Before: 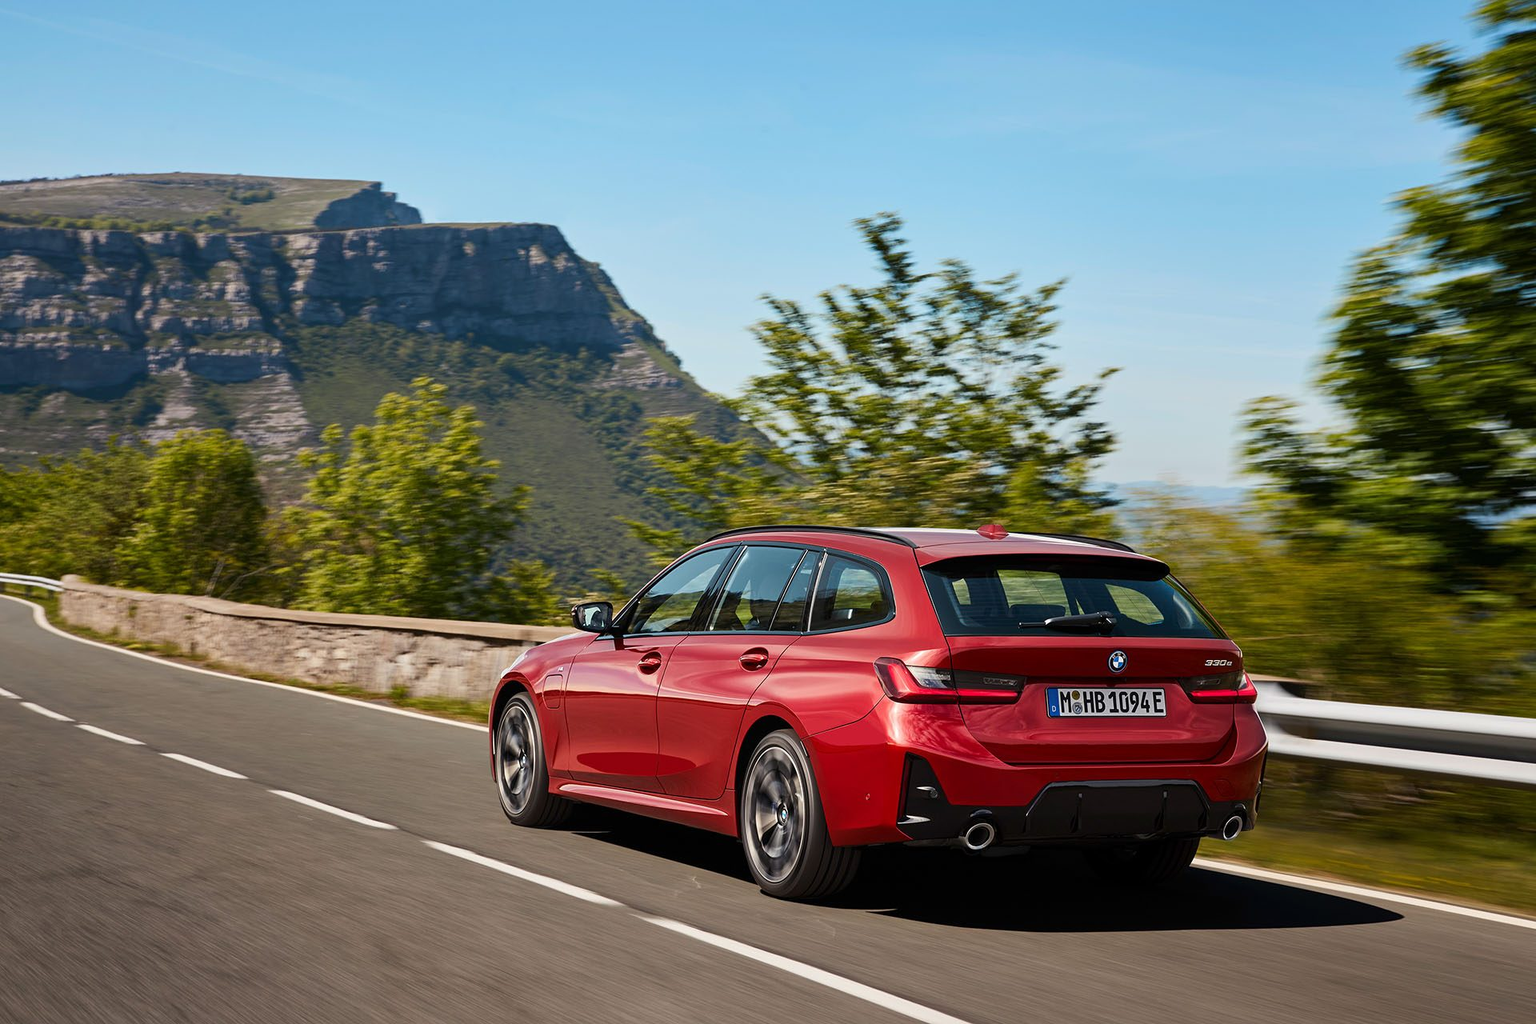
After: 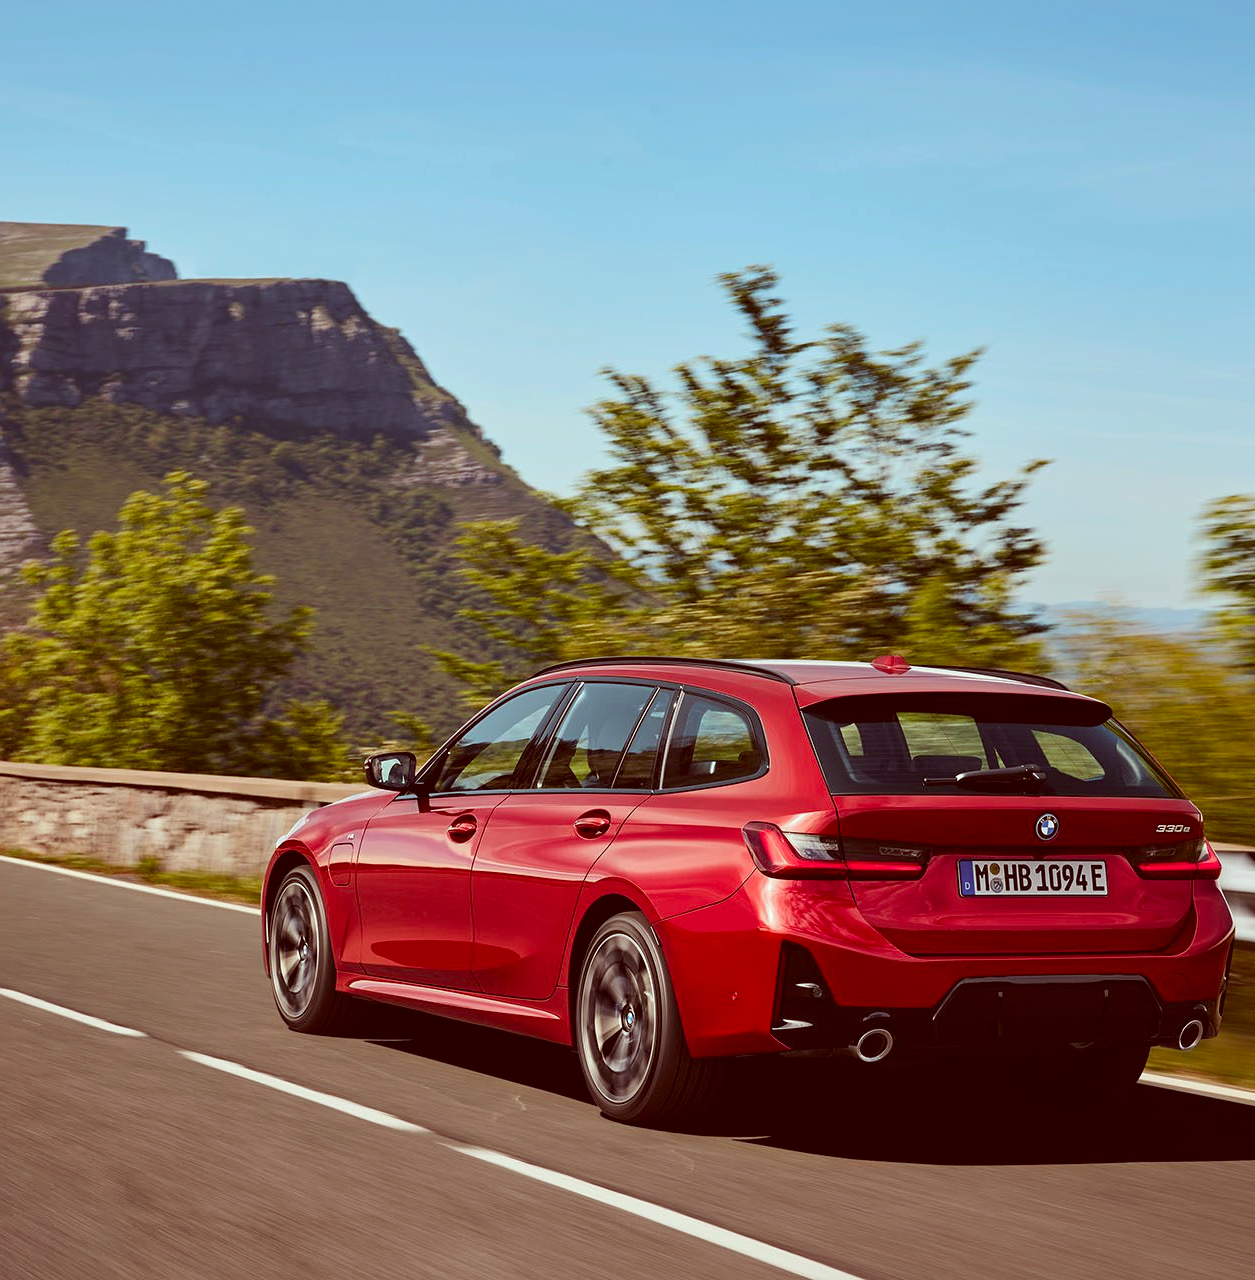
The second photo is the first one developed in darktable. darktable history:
crop and rotate: left 18.249%, right 16.385%
color correction: highlights a* -7.09, highlights b* -0.215, shadows a* 20.31, shadows b* 11.86
